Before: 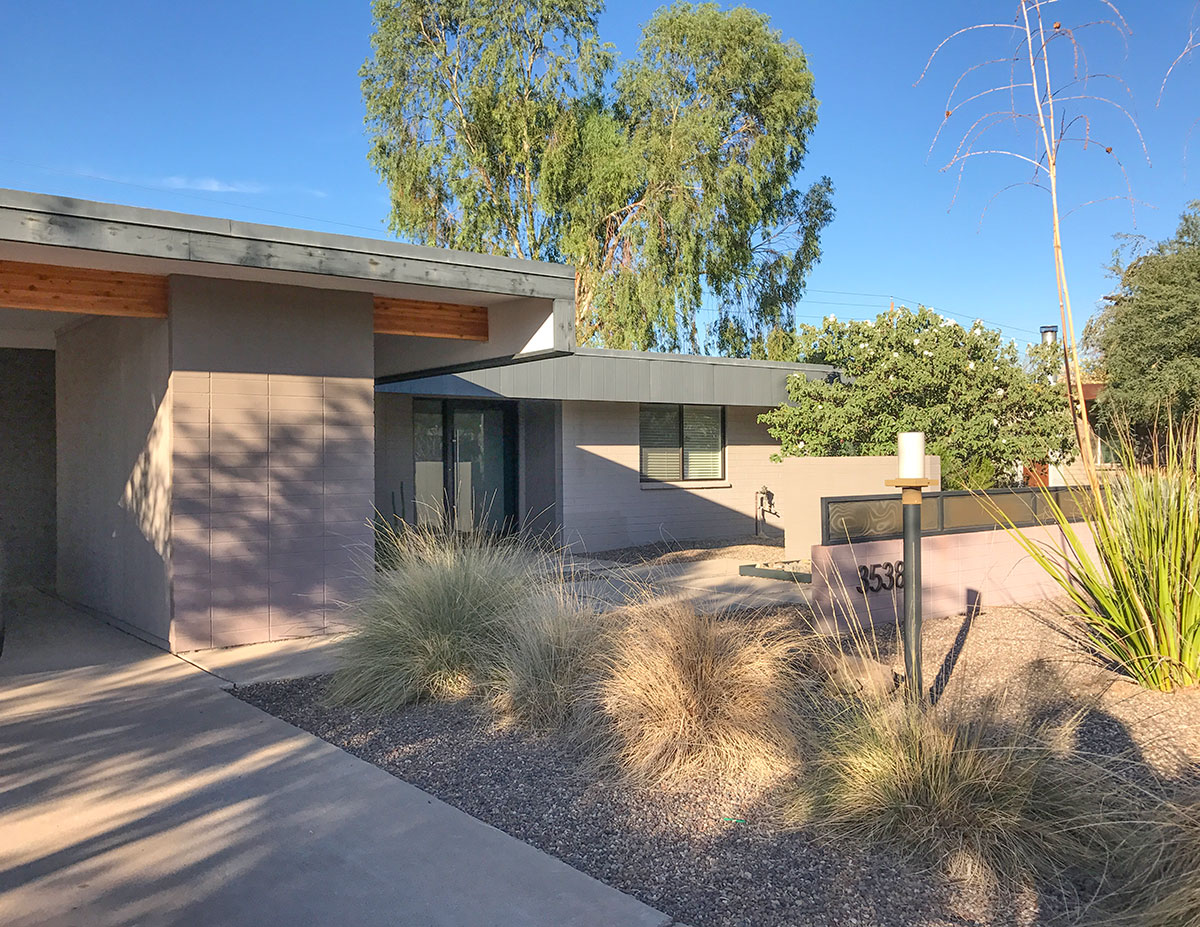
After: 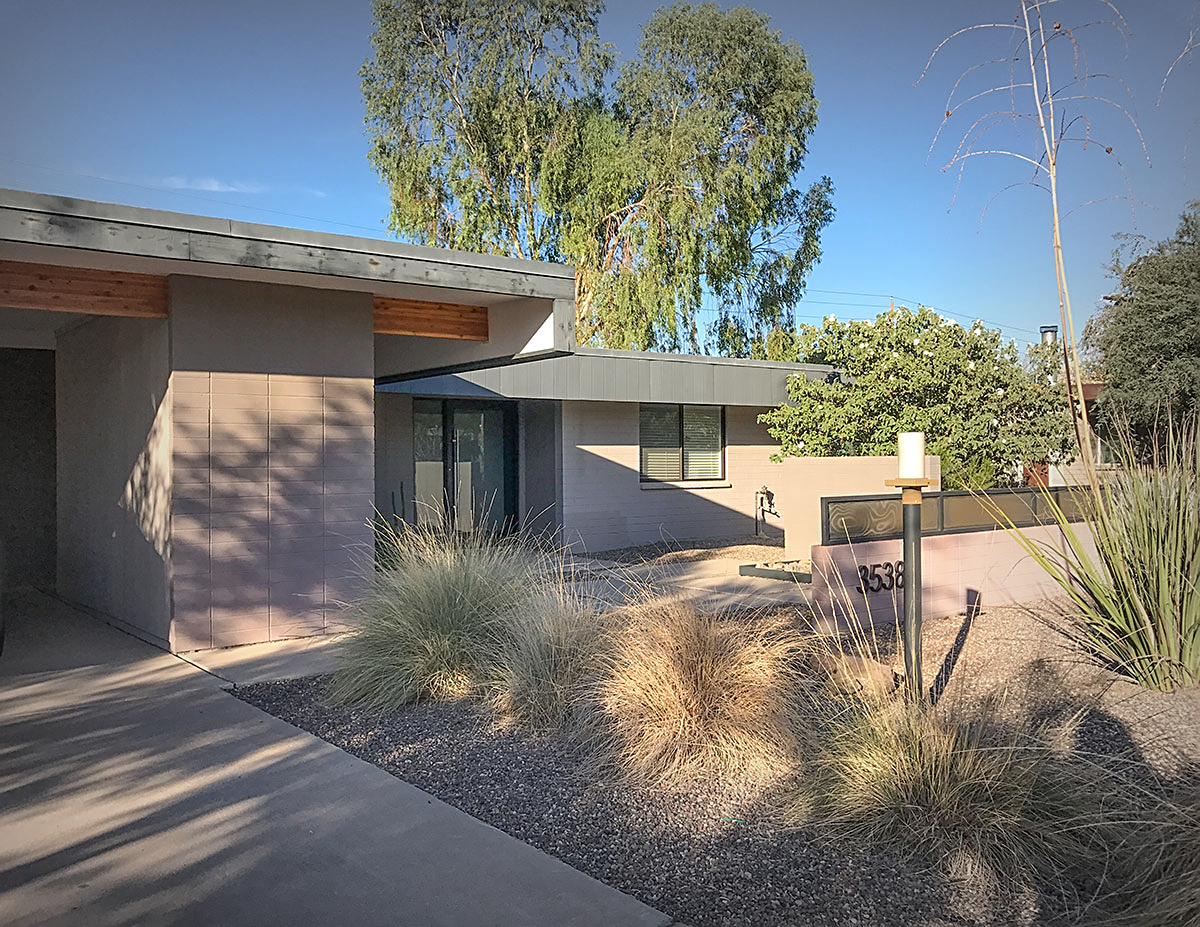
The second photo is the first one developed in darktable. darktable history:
sharpen: on, module defaults
vignetting: fall-off start 53.12%, automatic ratio true, width/height ratio 1.314, shape 0.221
tone equalizer: edges refinement/feathering 500, mask exposure compensation -1.57 EV, preserve details no
